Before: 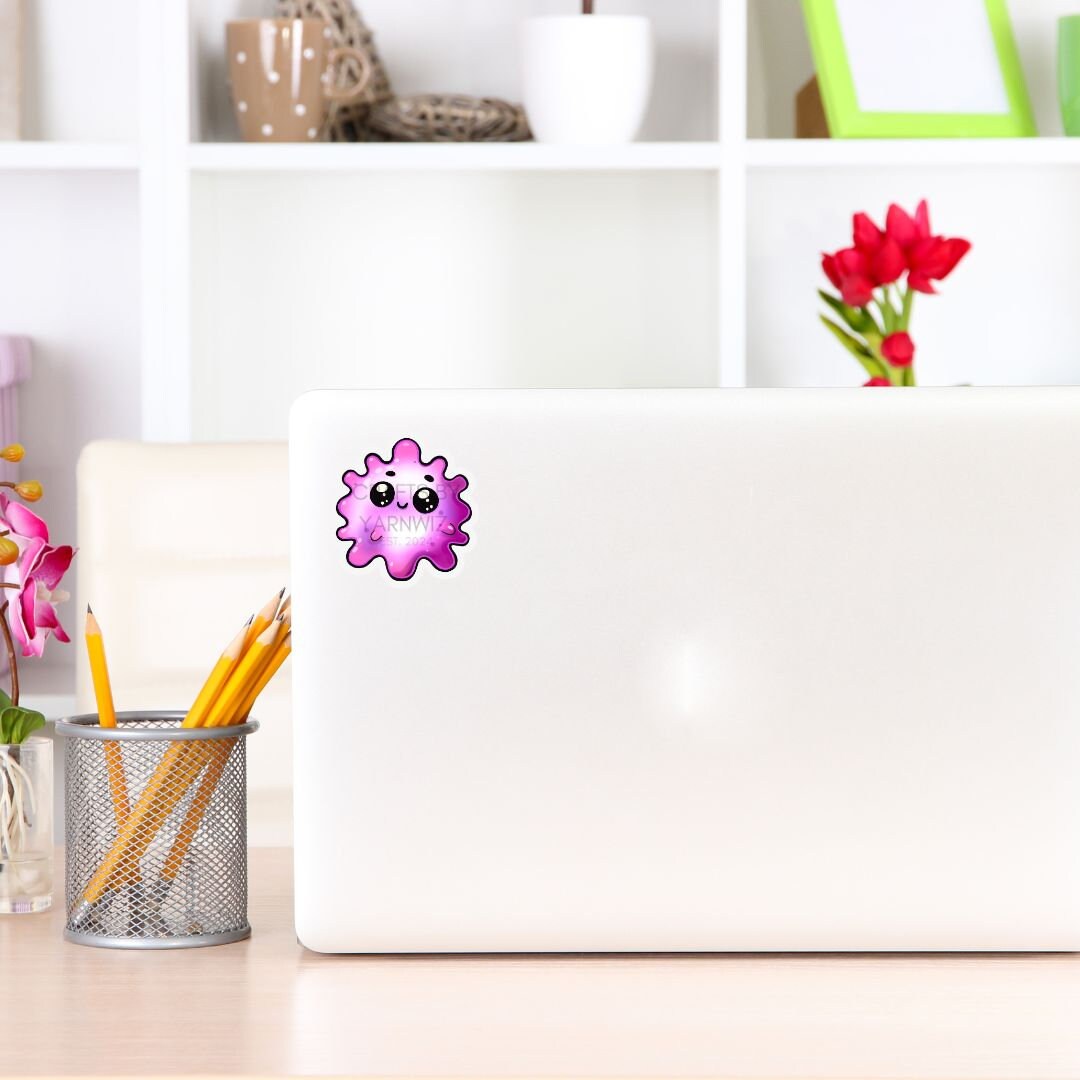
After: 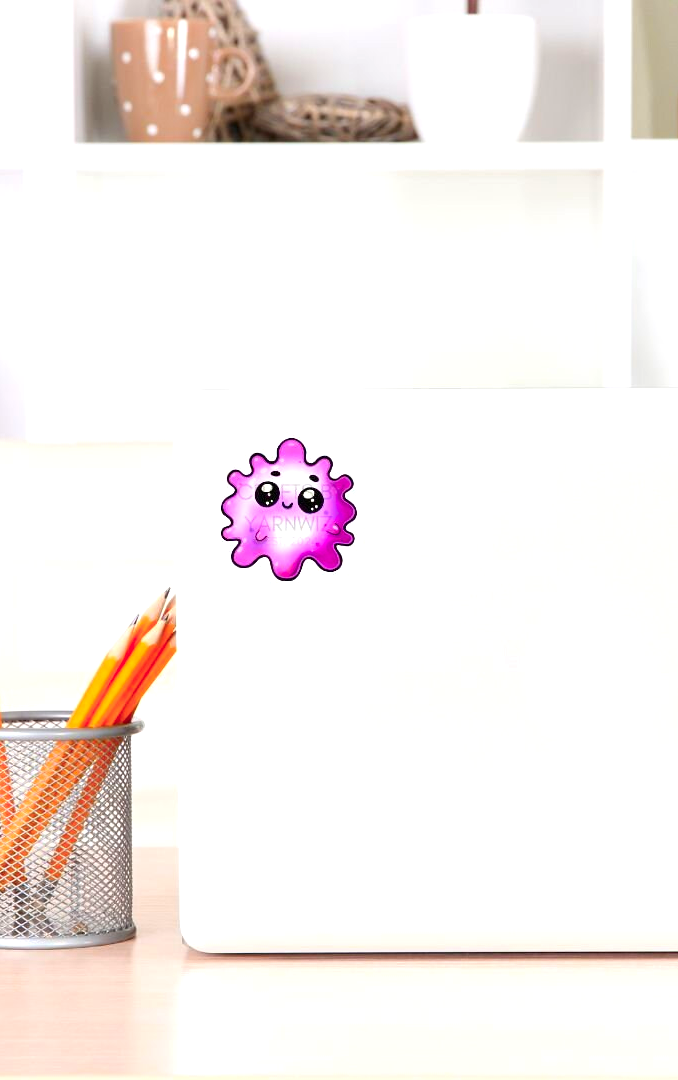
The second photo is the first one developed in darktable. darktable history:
exposure: black level correction 0.002, exposure 0.295 EV, compensate exposure bias true, compensate highlight preservation false
crop: left 10.687%, right 26.469%
color zones: curves: ch1 [(0.24, 0.634) (0.75, 0.5)]; ch2 [(0.253, 0.437) (0.745, 0.491)]
